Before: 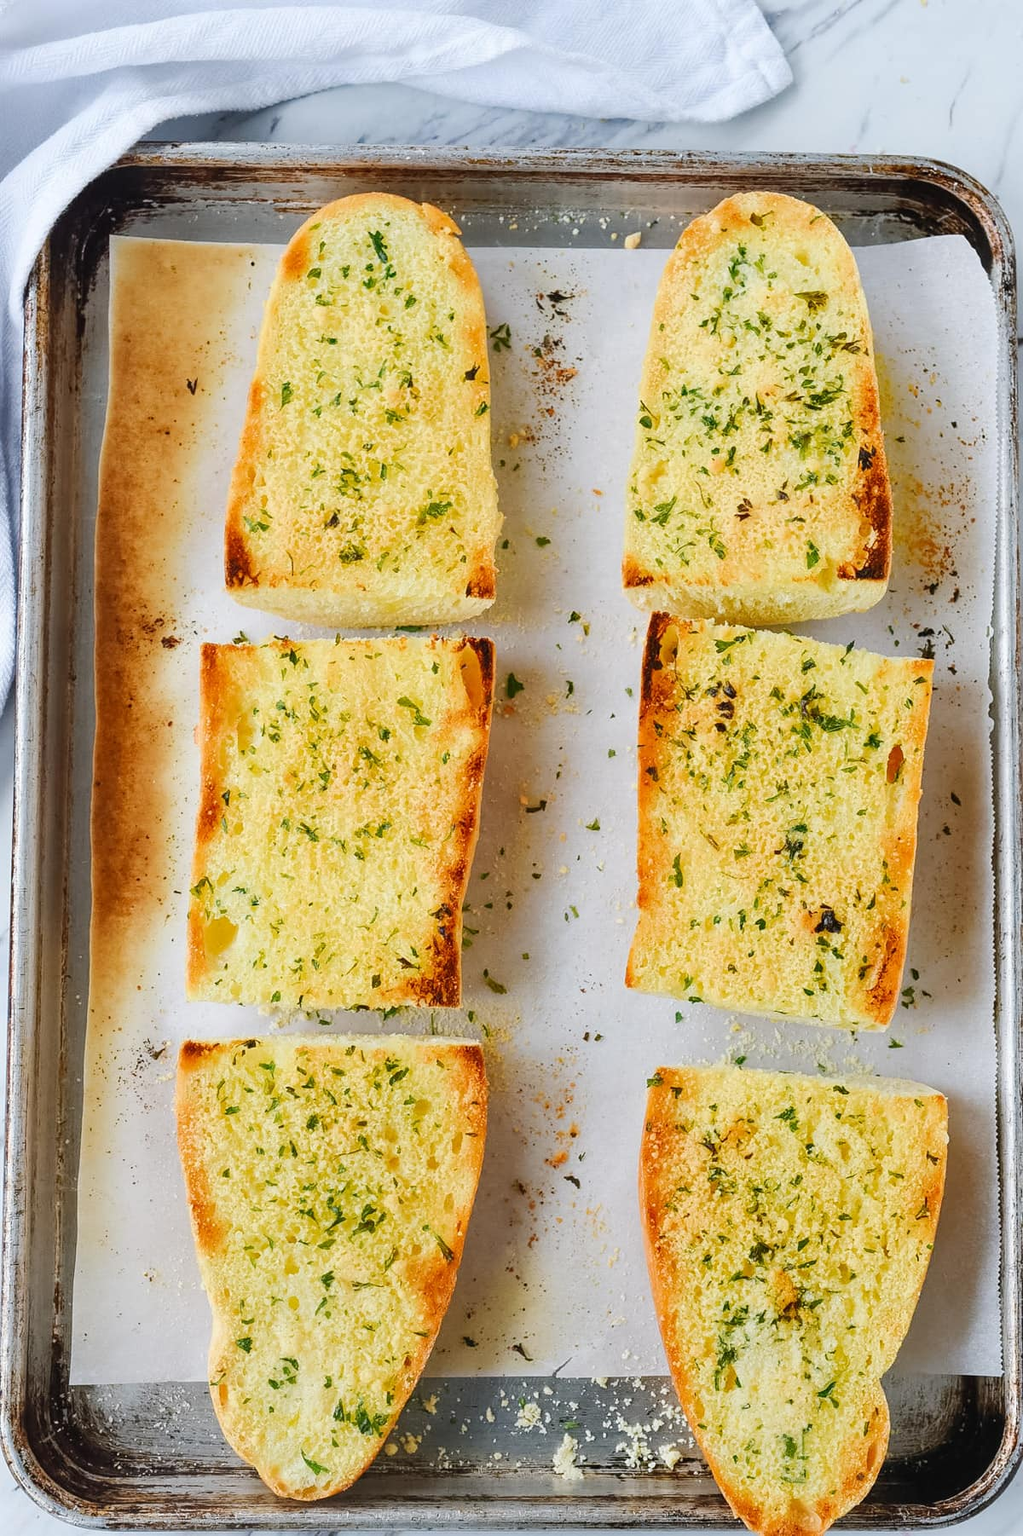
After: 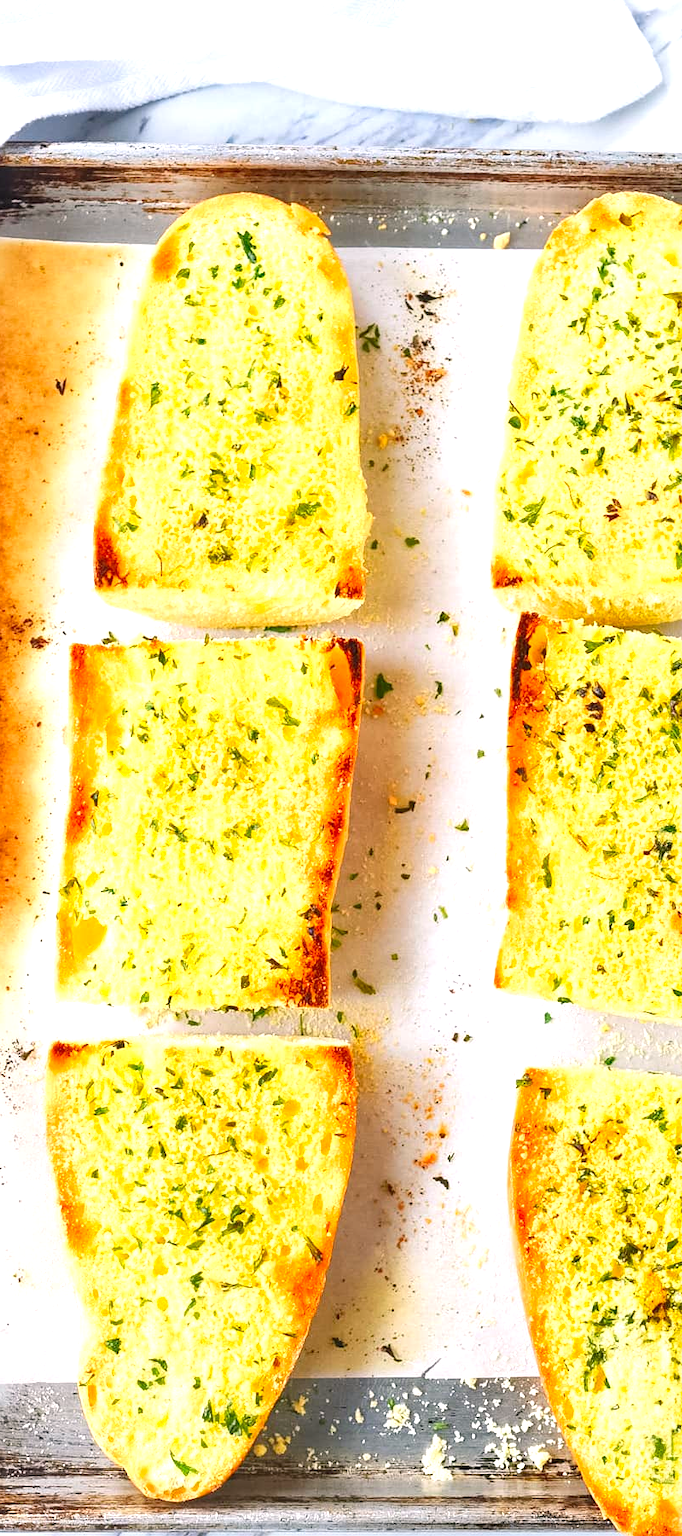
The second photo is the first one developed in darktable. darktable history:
color correction: highlights a* 3.41, highlights b* 1.75, saturation 1.18
exposure: black level correction 0, exposure 0.861 EV, compensate exposure bias true, compensate highlight preservation false
tone equalizer: -7 EV 0.105 EV, edges refinement/feathering 500, mask exposure compensation -1.57 EV, preserve details no
crop and rotate: left 12.851%, right 20.405%
